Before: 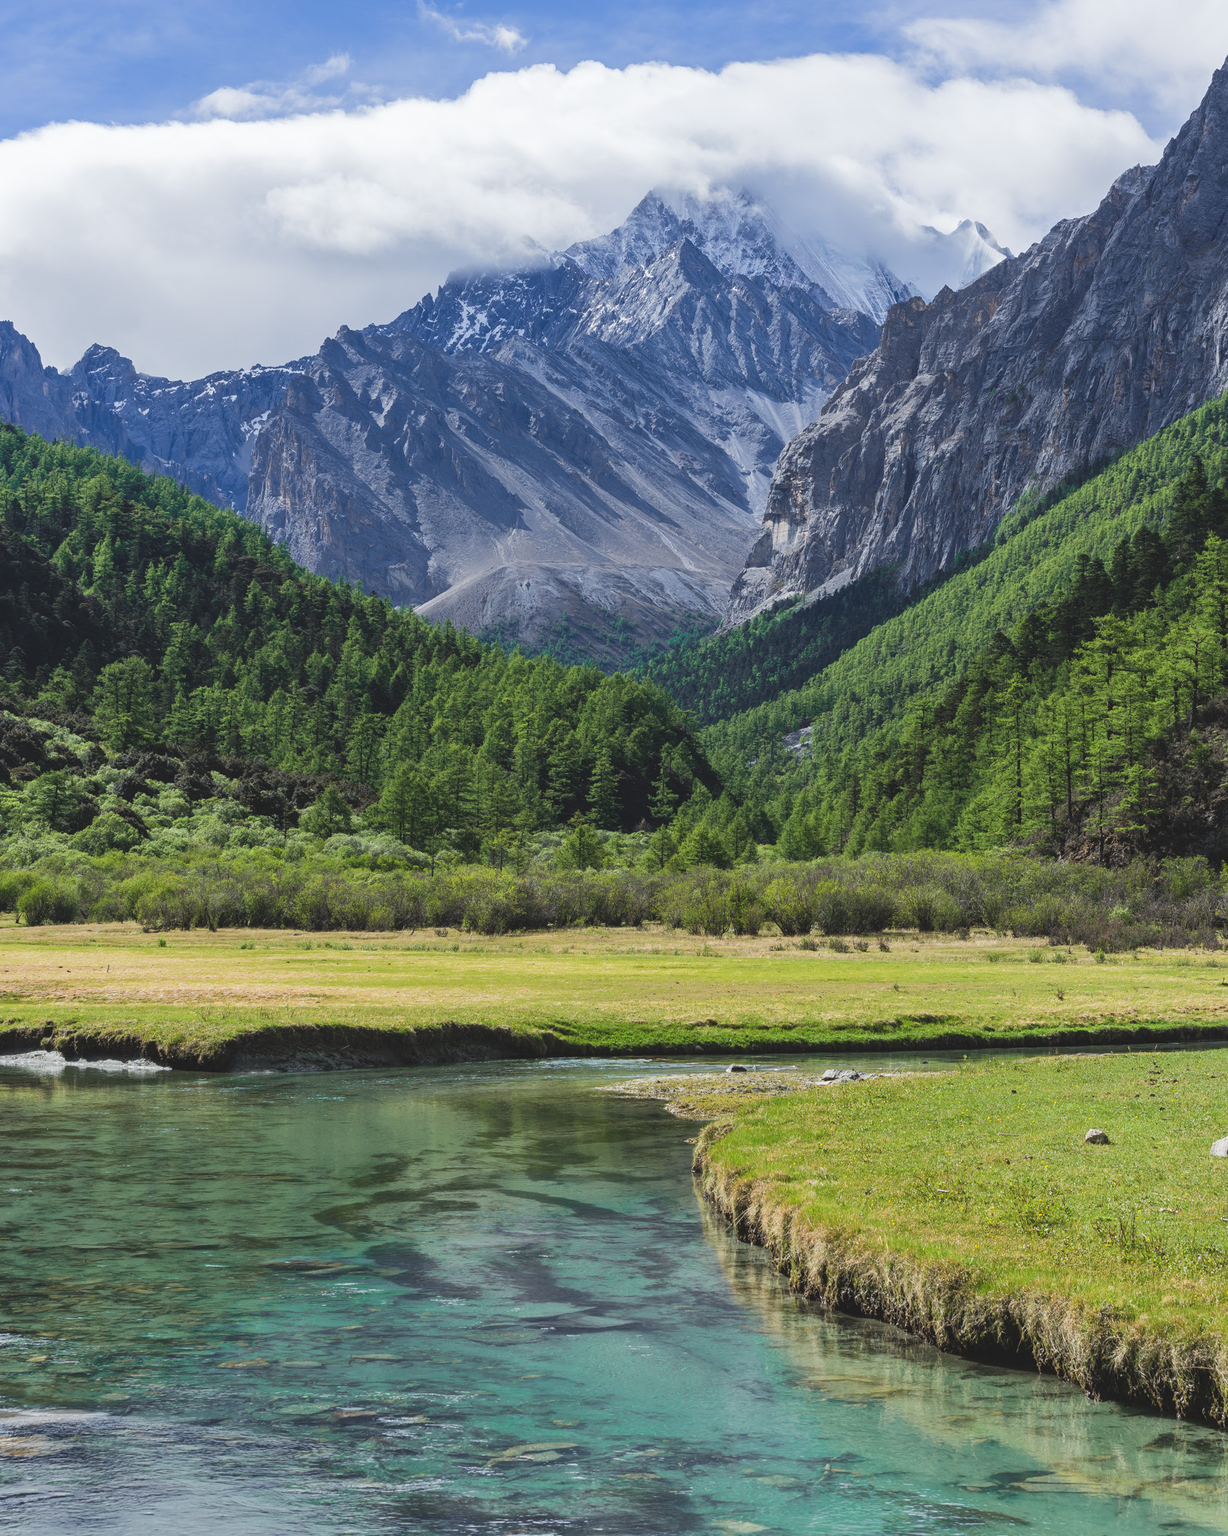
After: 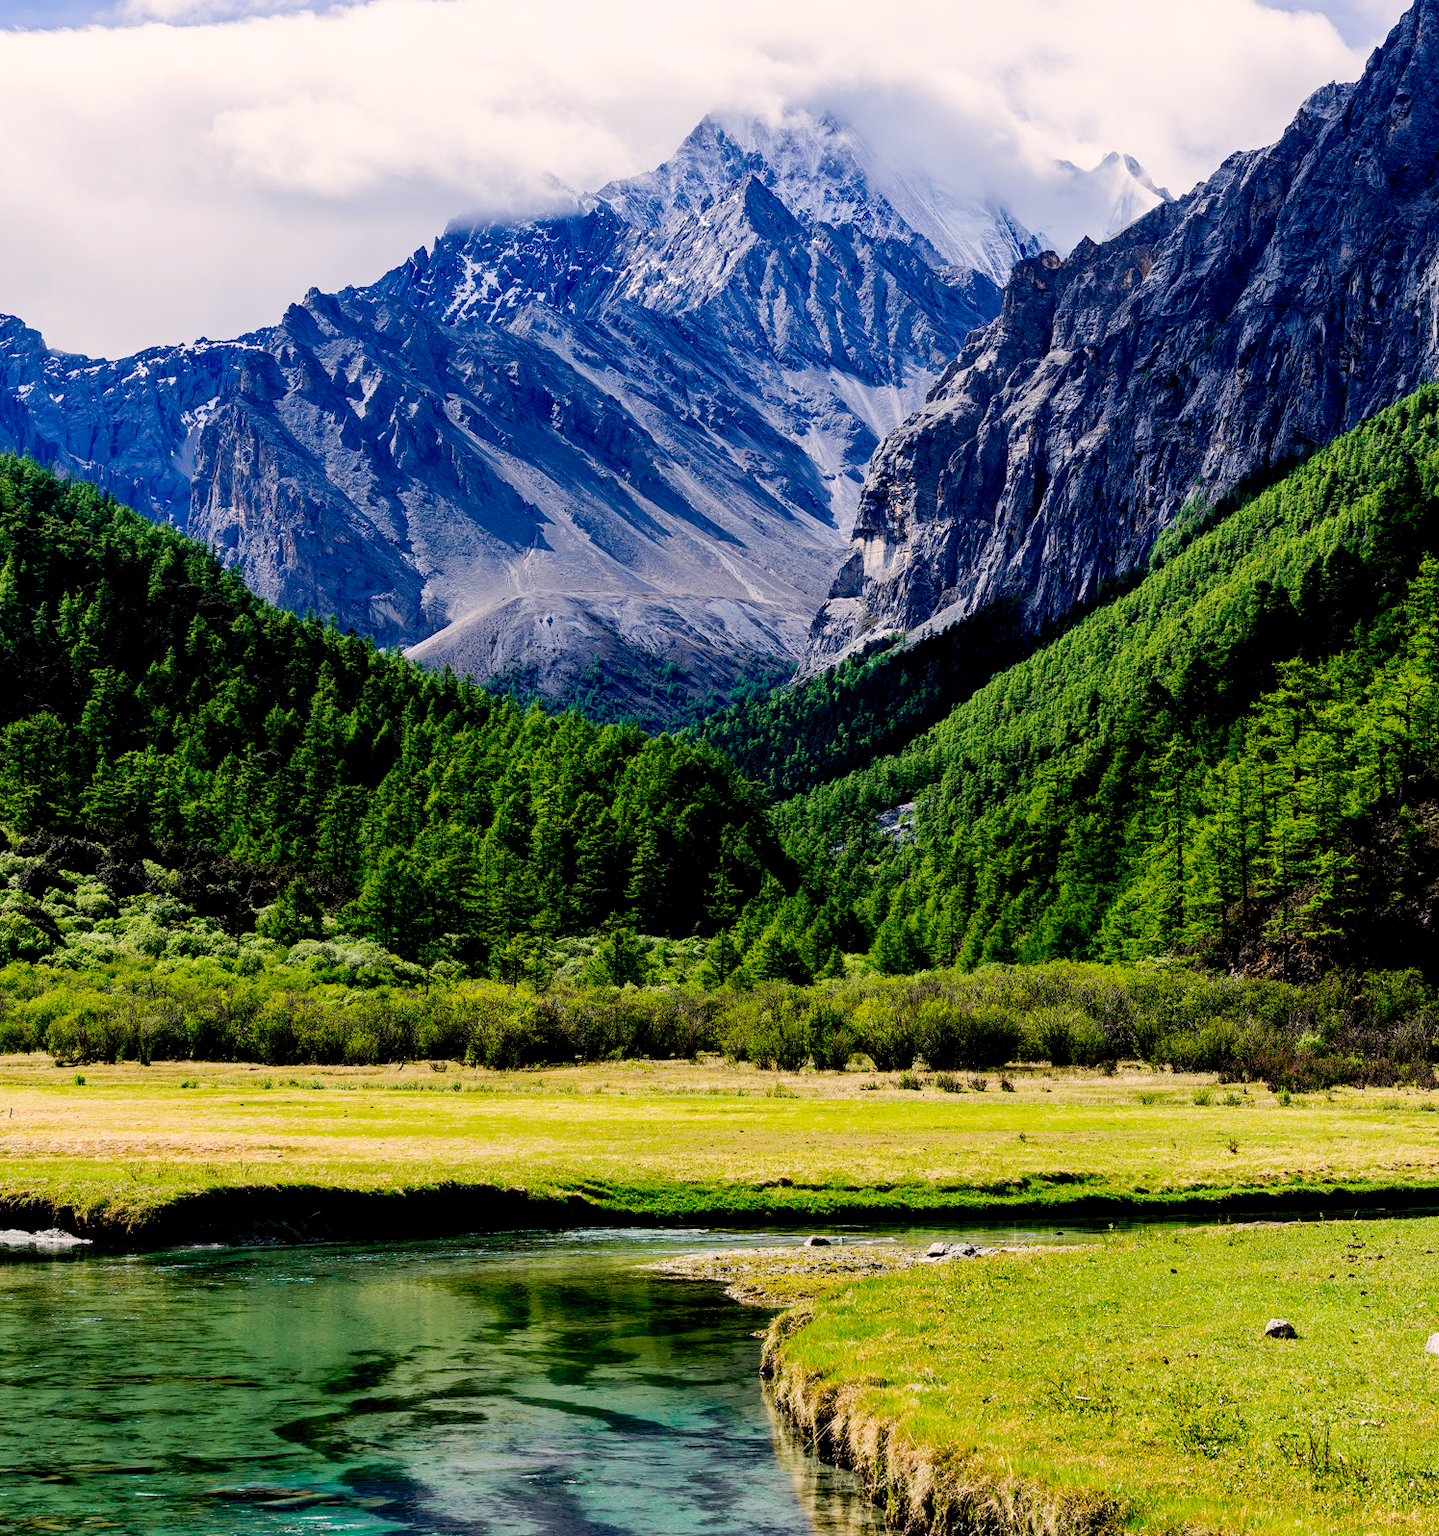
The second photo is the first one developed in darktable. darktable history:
exposure: black level correction 0.056, exposure -0.039 EV, compensate highlight preservation false
crop: left 8.155%, top 6.611%, bottom 15.385%
color correction: highlights a* 5.81, highlights b* 4.84
tone curve: curves: ch0 [(0, 0) (0.003, 0.047) (0.011, 0.051) (0.025, 0.051) (0.044, 0.057) (0.069, 0.068) (0.1, 0.076) (0.136, 0.108) (0.177, 0.166) (0.224, 0.229) (0.277, 0.299) (0.335, 0.364) (0.399, 0.46) (0.468, 0.553) (0.543, 0.639) (0.623, 0.724) (0.709, 0.808) (0.801, 0.886) (0.898, 0.954) (1, 1)], preserve colors none
